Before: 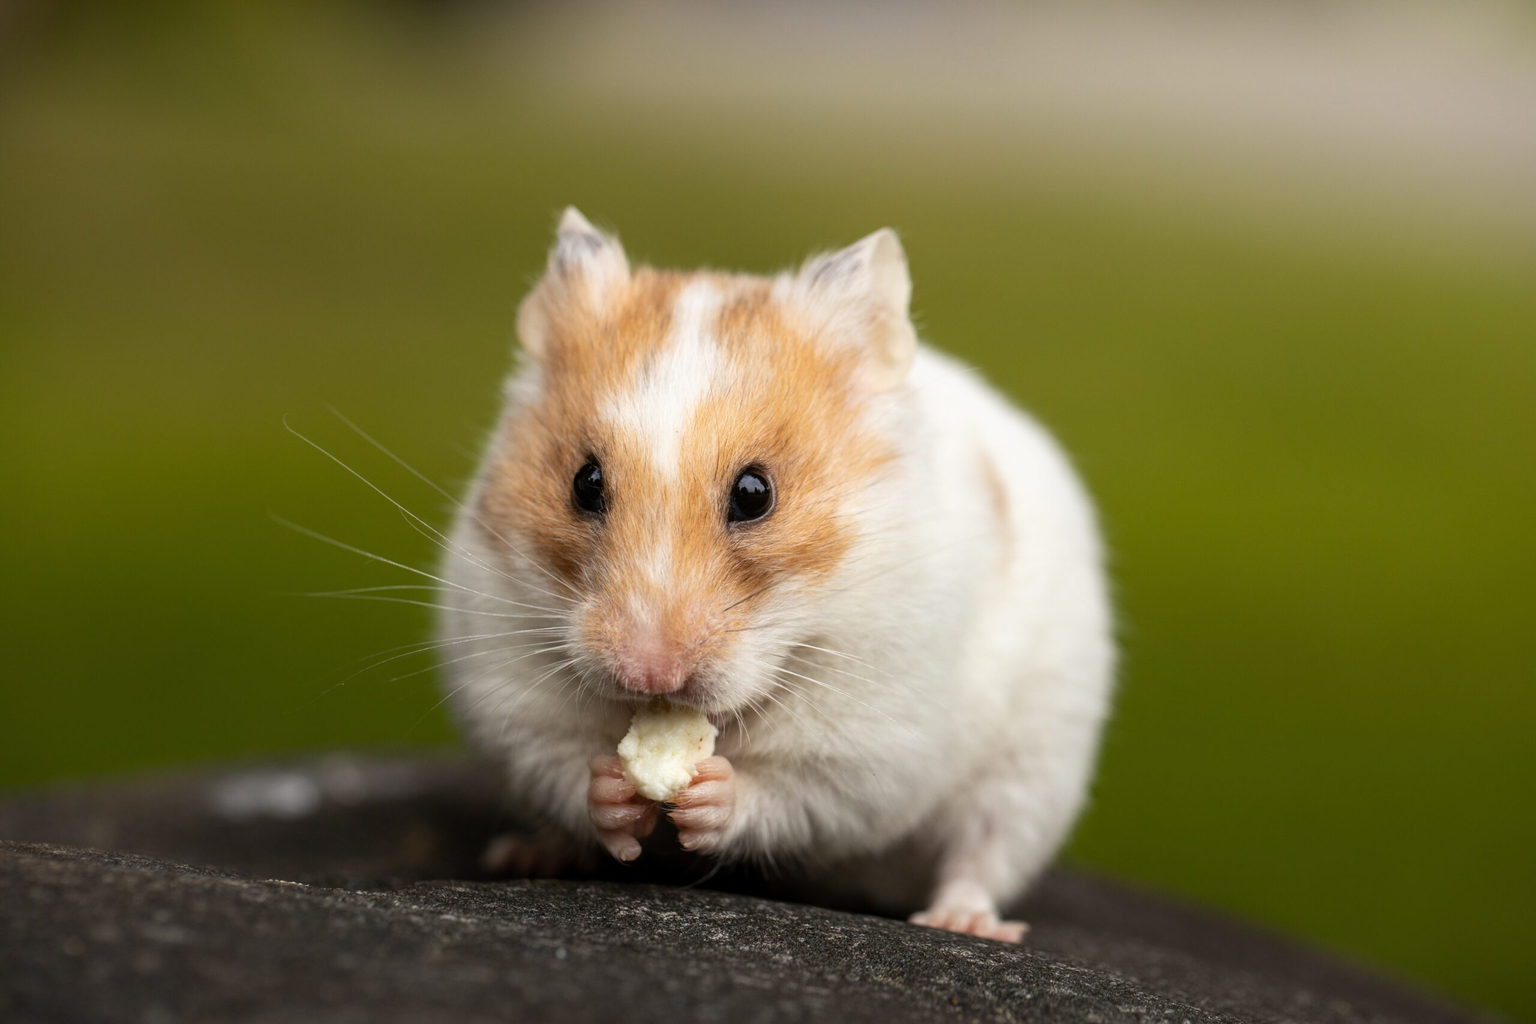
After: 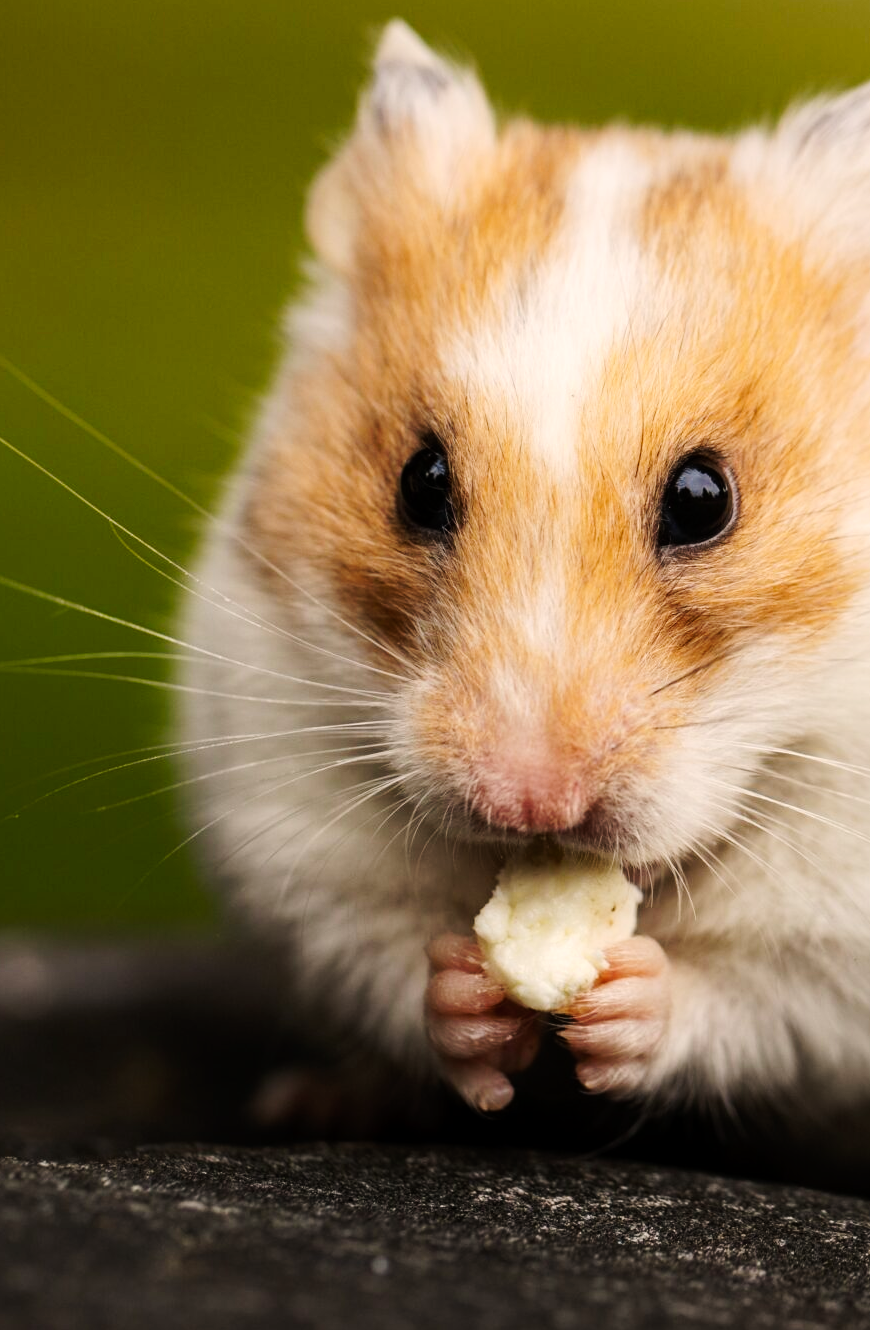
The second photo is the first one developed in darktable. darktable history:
crop and rotate: left 21.717%, top 19.036%, right 44.277%, bottom 3.005%
color correction: highlights a* 3.6, highlights b* 5.11
tone curve: curves: ch0 [(0, 0) (0.126, 0.061) (0.338, 0.285) (0.494, 0.518) (0.703, 0.762) (1, 1)]; ch1 [(0, 0) (0.389, 0.313) (0.457, 0.442) (0.5, 0.501) (0.55, 0.578) (1, 1)]; ch2 [(0, 0) (0.44, 0.424) (0.501, 0.499) (0.557, 0.564) (0.613, 0.67) (0.707, 0.746) (1, 1)], preserve colors none
